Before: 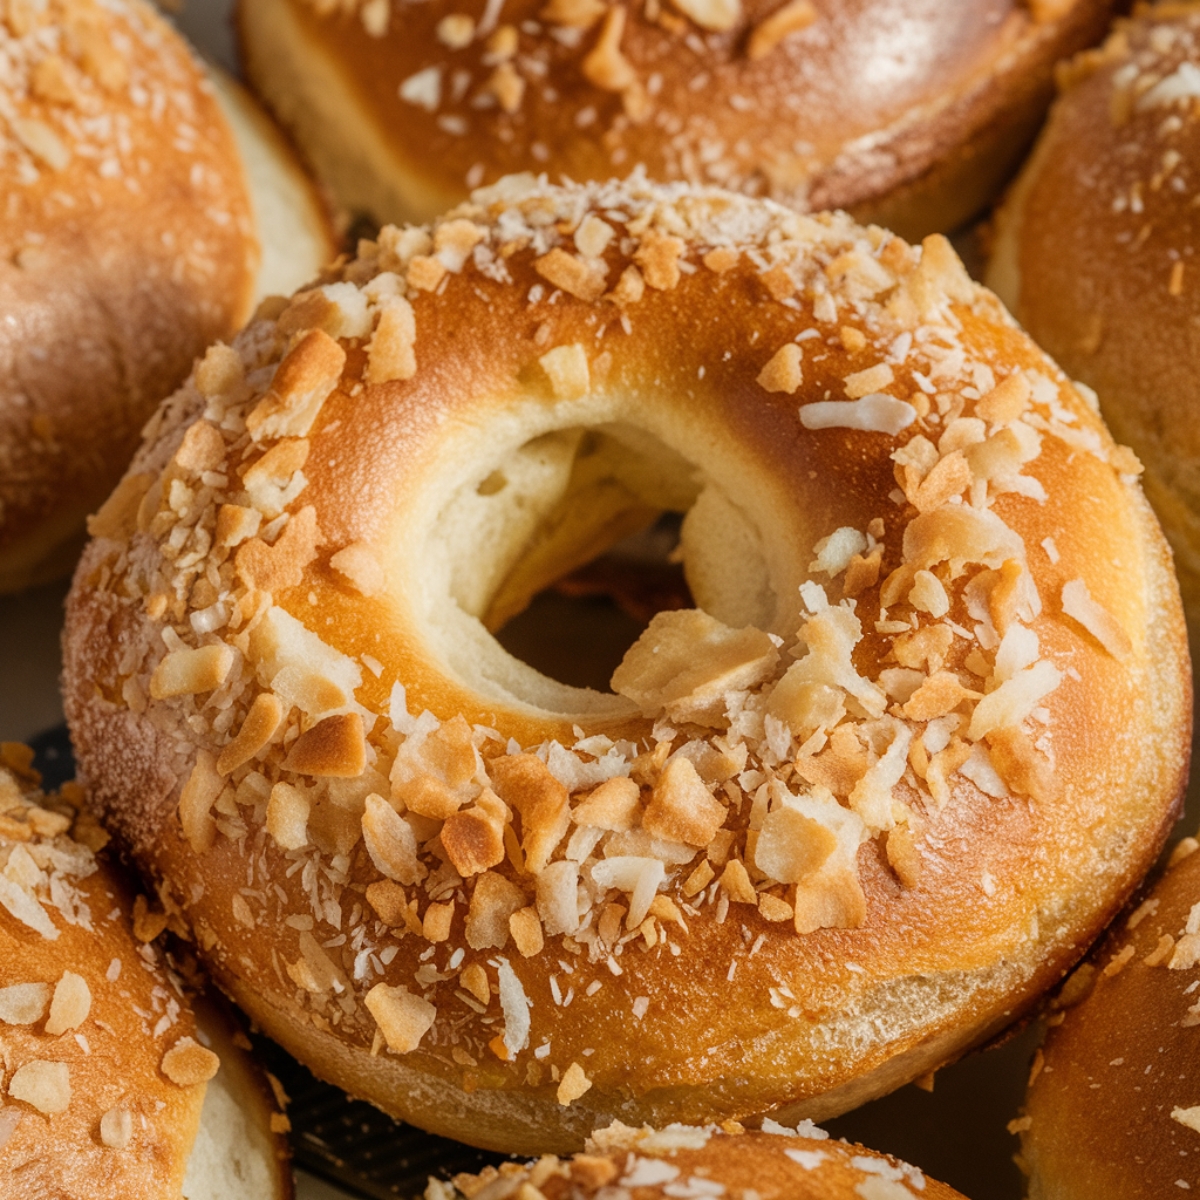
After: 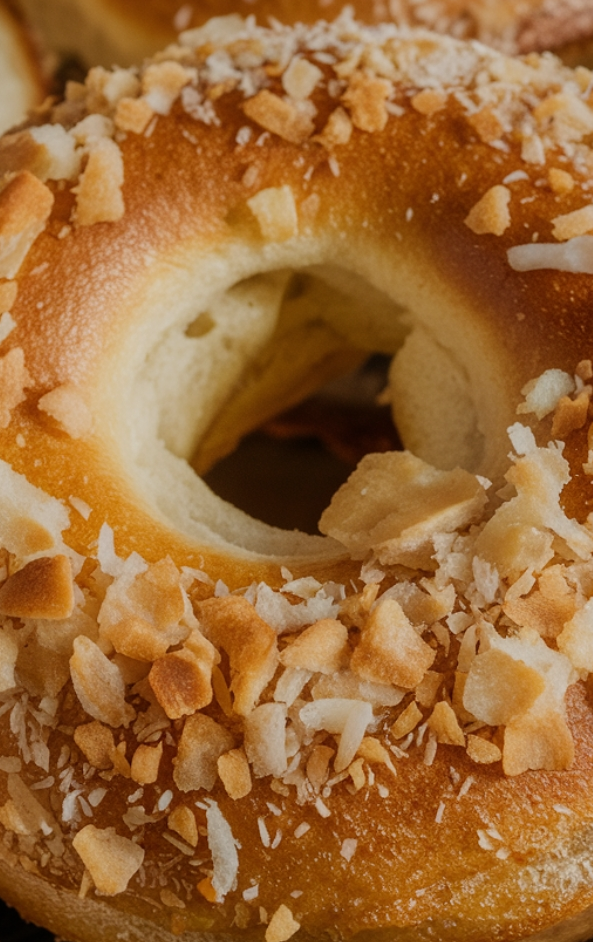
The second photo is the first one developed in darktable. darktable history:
crop and rotate: angle 0.02°, left 24.353%, top 13.219%, right 26.156%, bottom 8.224%
exposure: exposure -0.462 EV, compensate highlight preservation false
